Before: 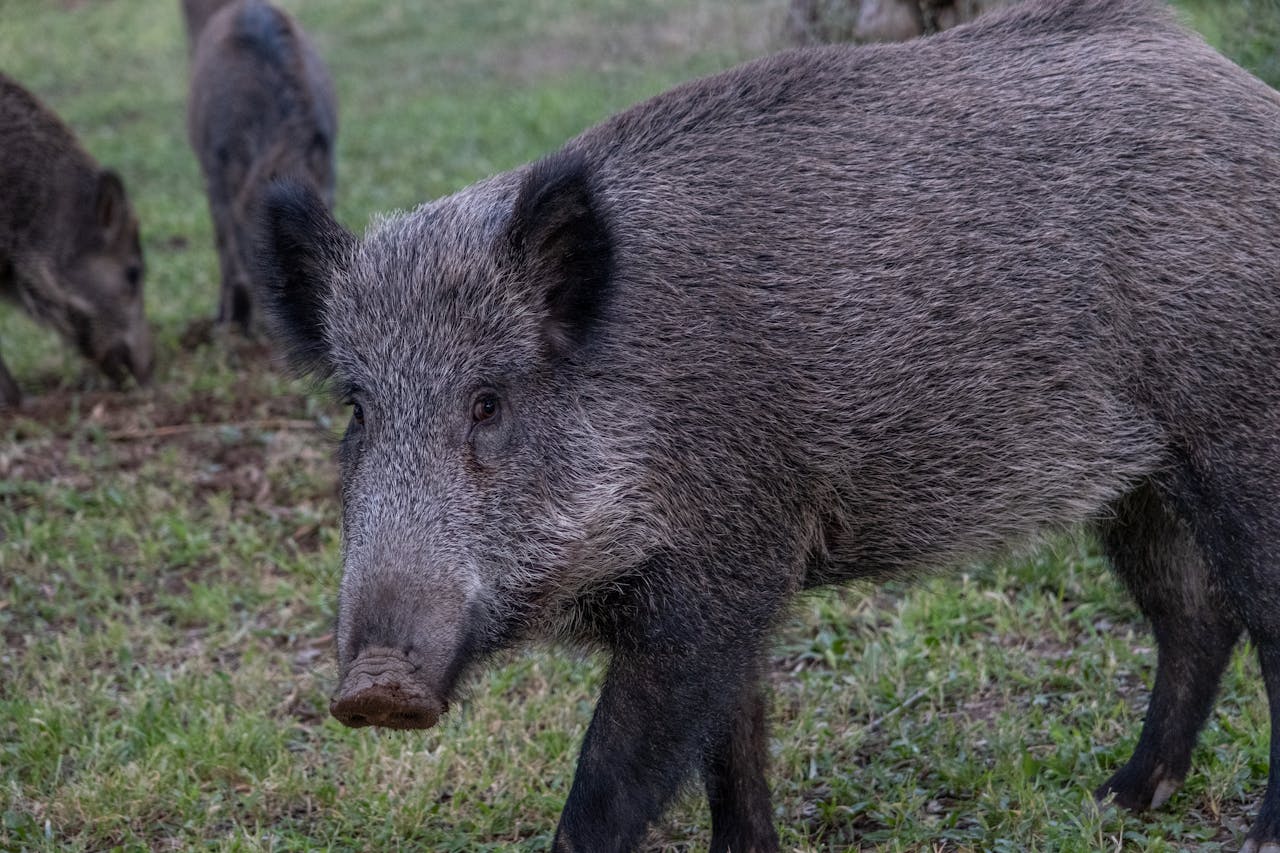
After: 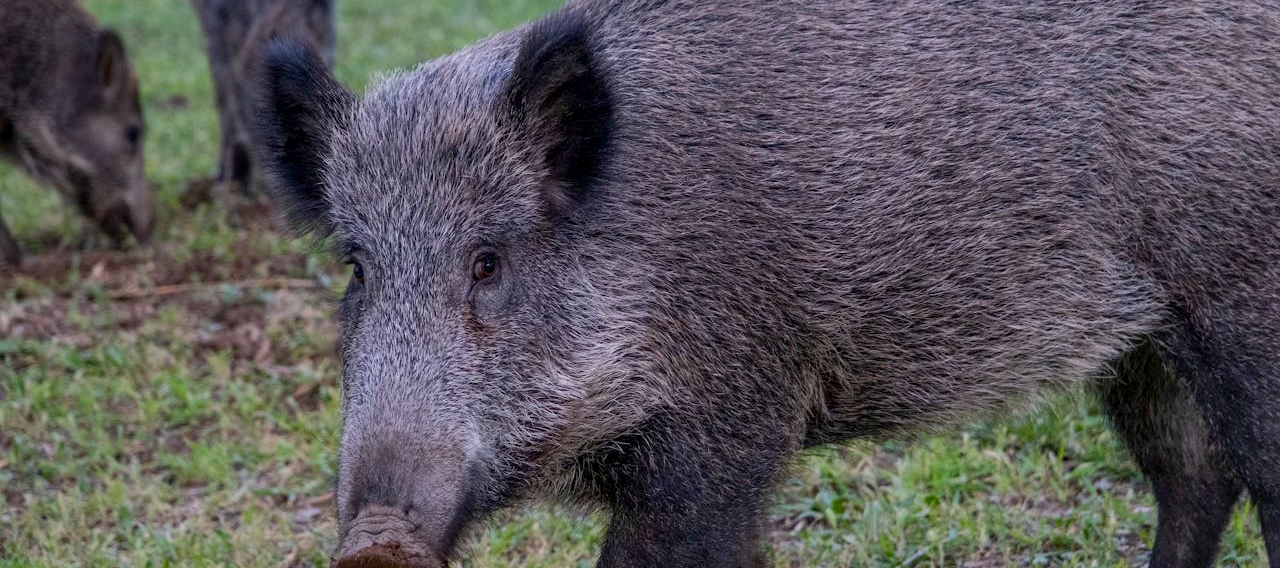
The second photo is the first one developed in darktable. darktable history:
color balance rgb: linear chroma grading › global chroma 14.389%, perceptual saturation grading › global saturation -0.129%, perceptual brilliance grading › mid-tones 9.583%, perceptual brilliance grading › shadows 15.311%, global vibrance 14.369%
crop: top 16.627%, bottom 16.726%
exposure: black level correction 0.002, compensate highlight preservation false
